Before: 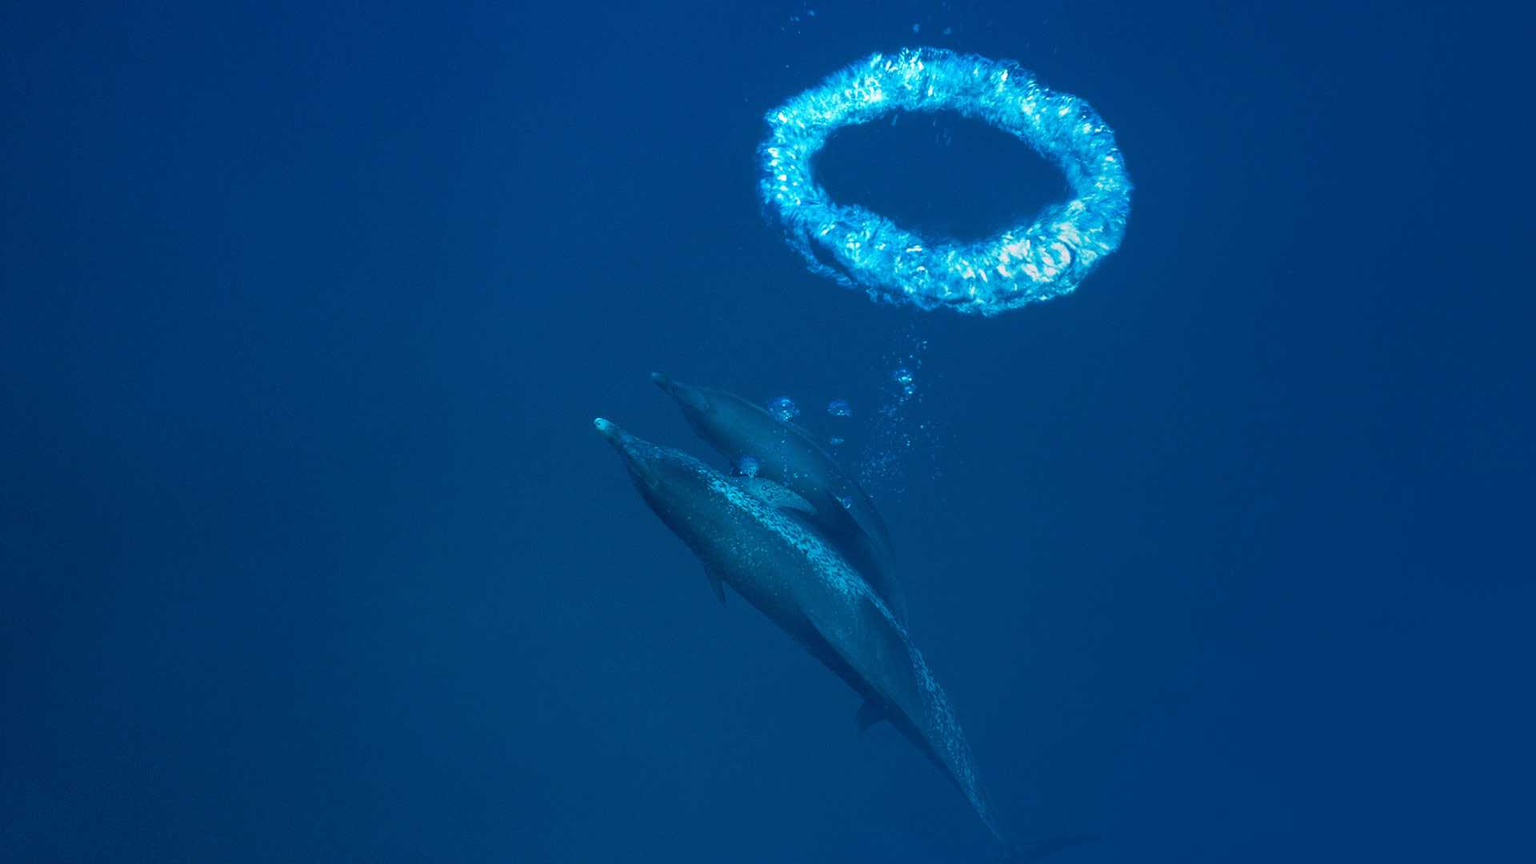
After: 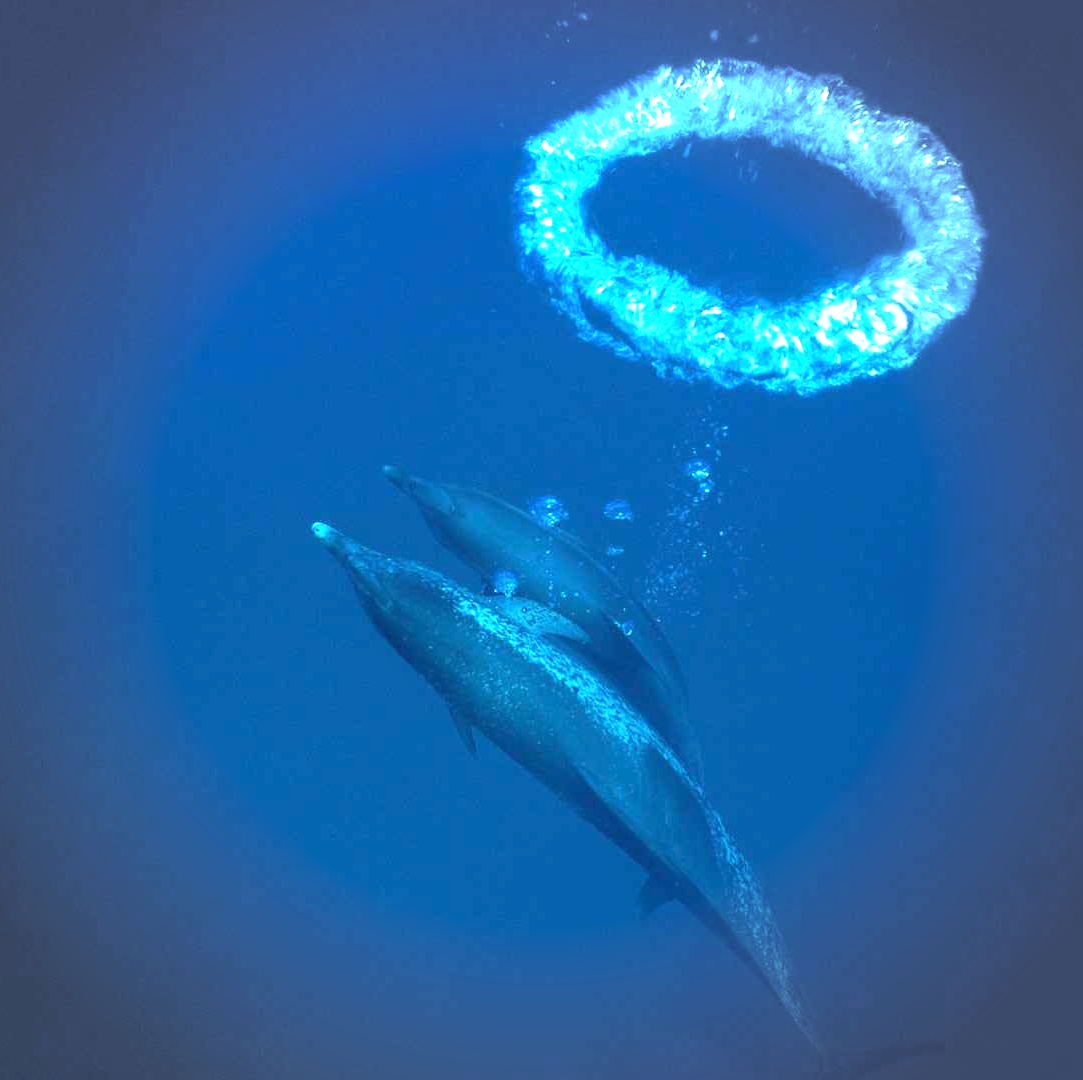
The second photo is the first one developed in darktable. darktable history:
crop and rotate: left 22.448%, right 21.124%
vignetting: fall-off start 71.59%
exposure: black level correction 0, exposure 1.2 EV, compensate highlight preservation false
